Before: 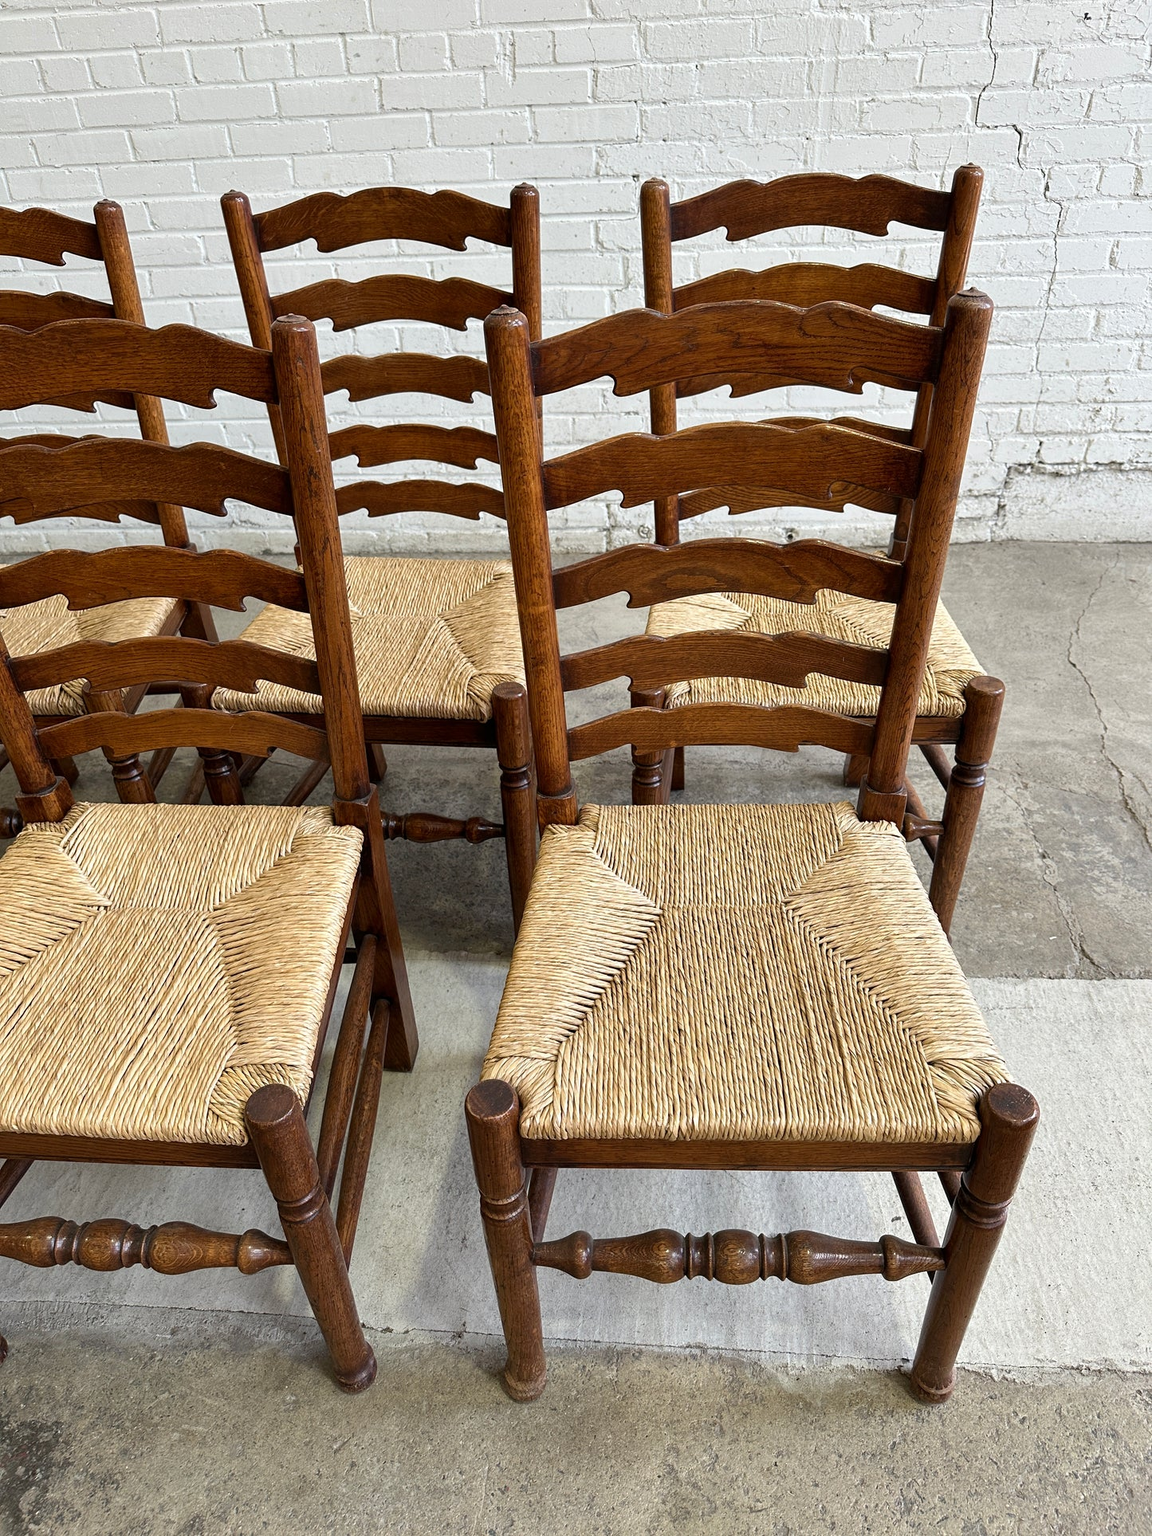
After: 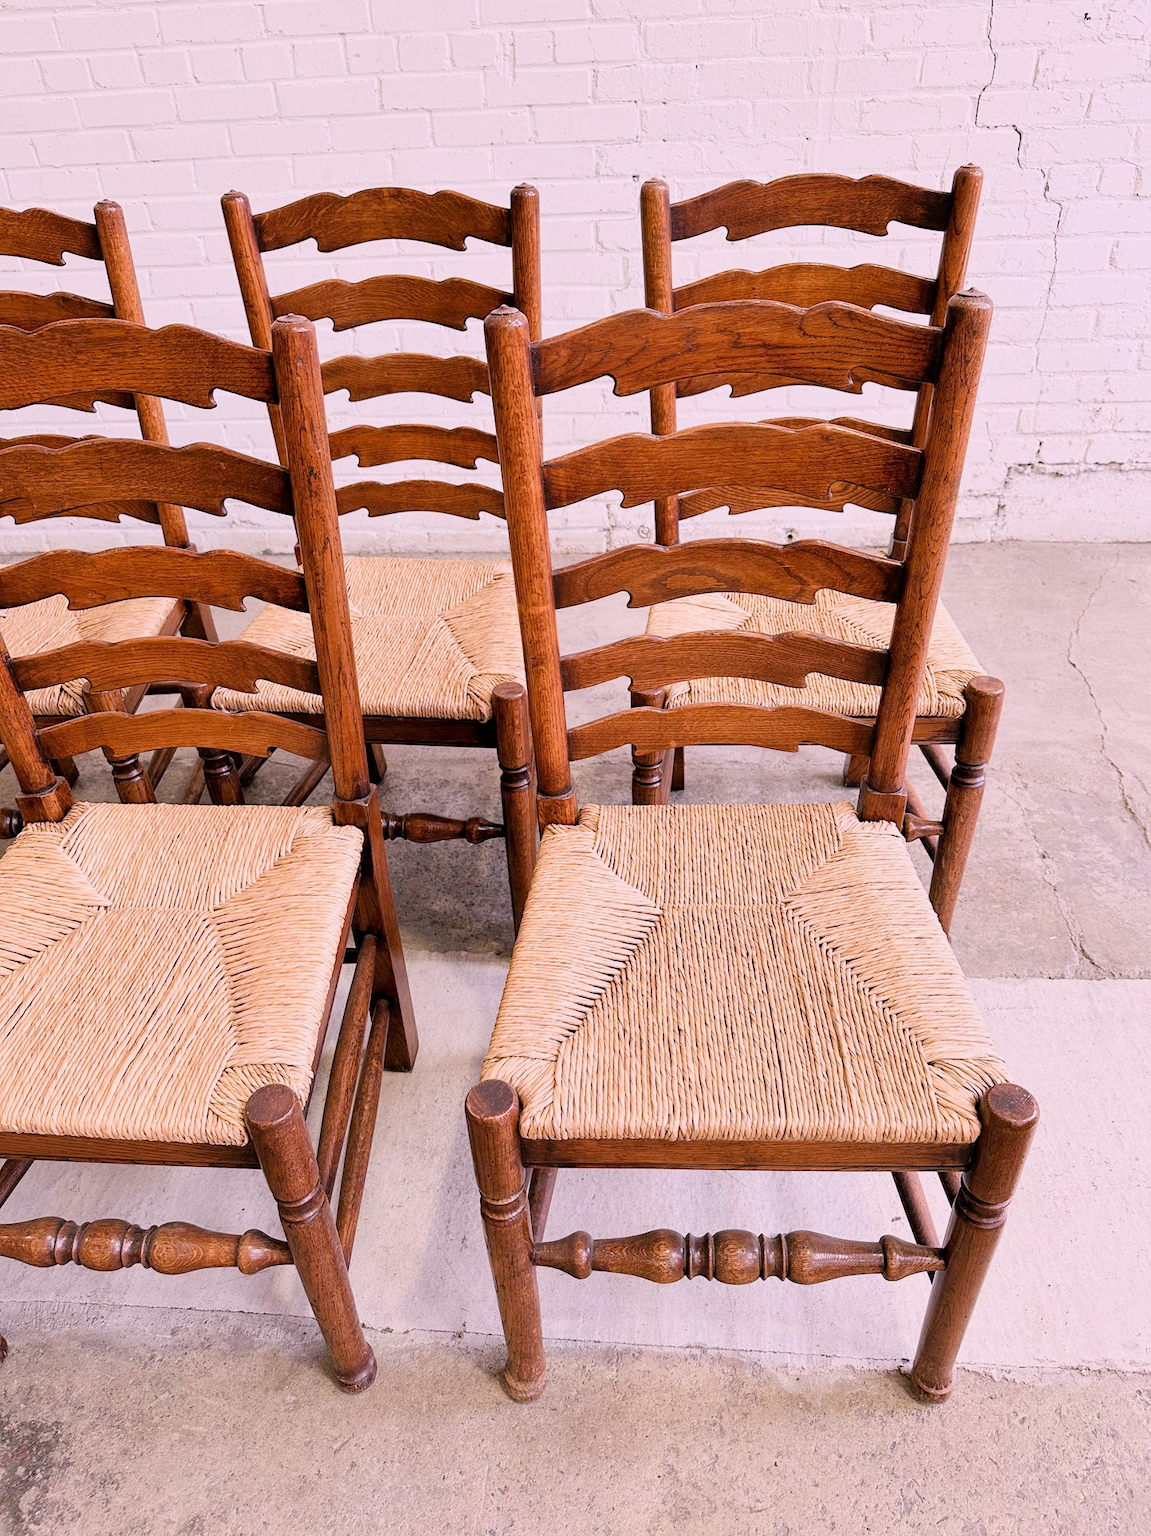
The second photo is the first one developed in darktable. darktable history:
filmic rgb: black relative exposure -6.98 EV, white relative exposure 5.63 EV, hardness 2.86
exposure: black level correction 0, exposure 1.1 EV, compensate highlight preservation false
white balance: red 1.188, blue 1.11
